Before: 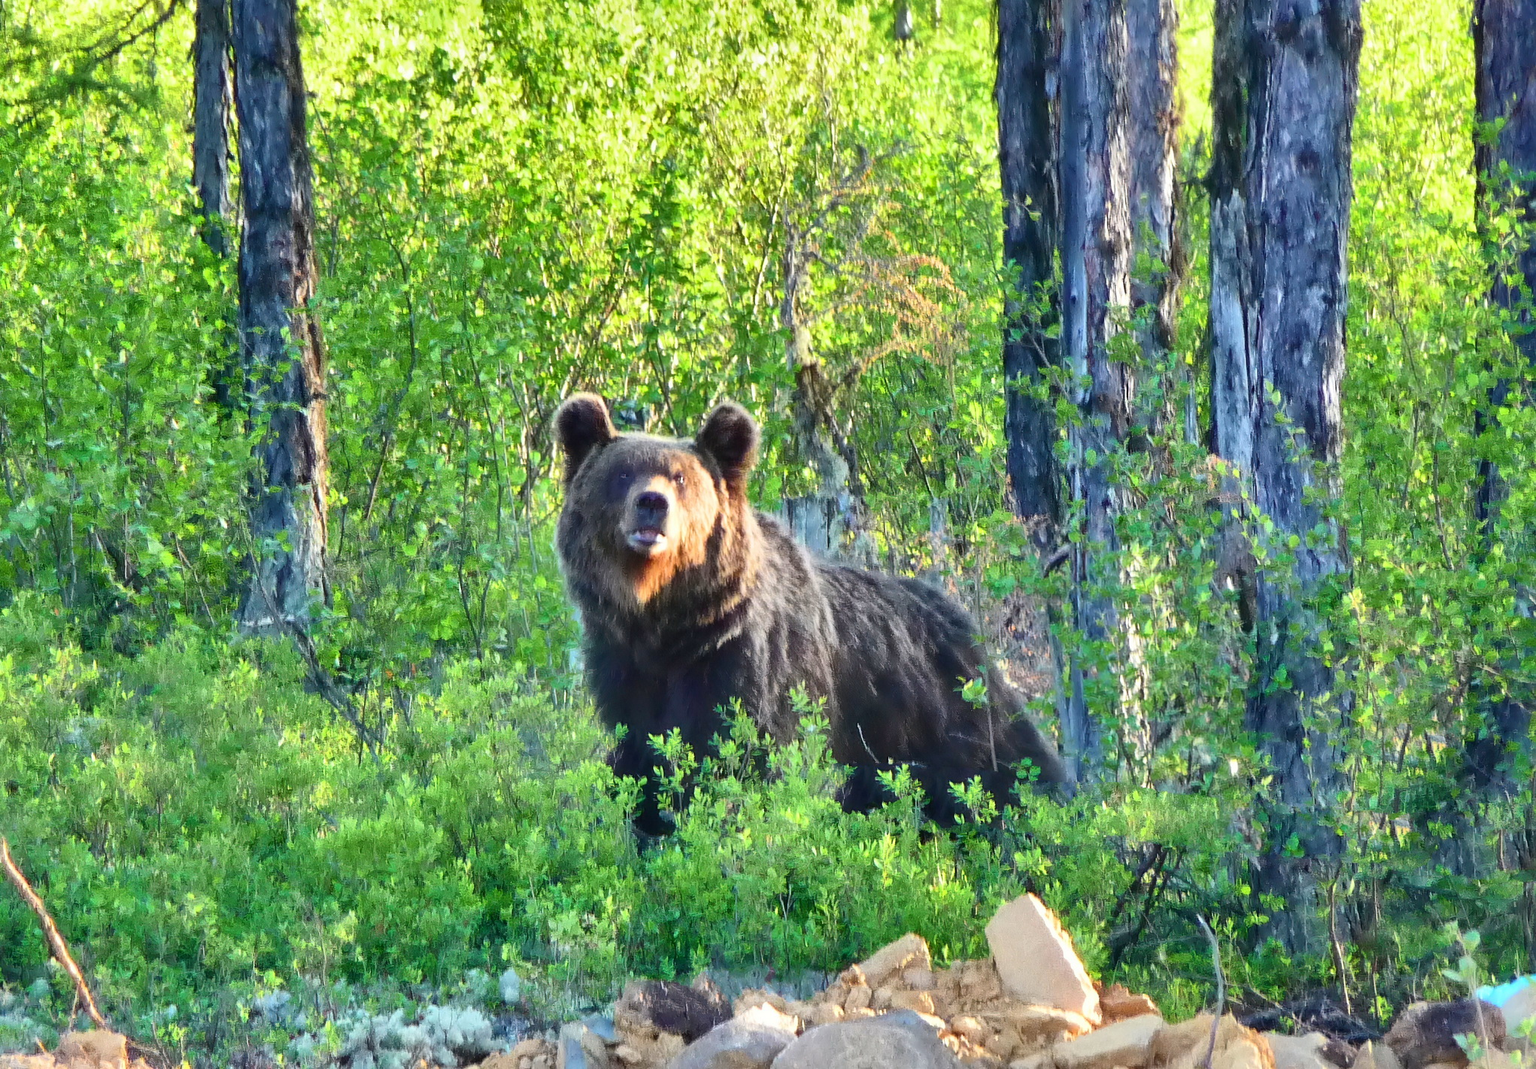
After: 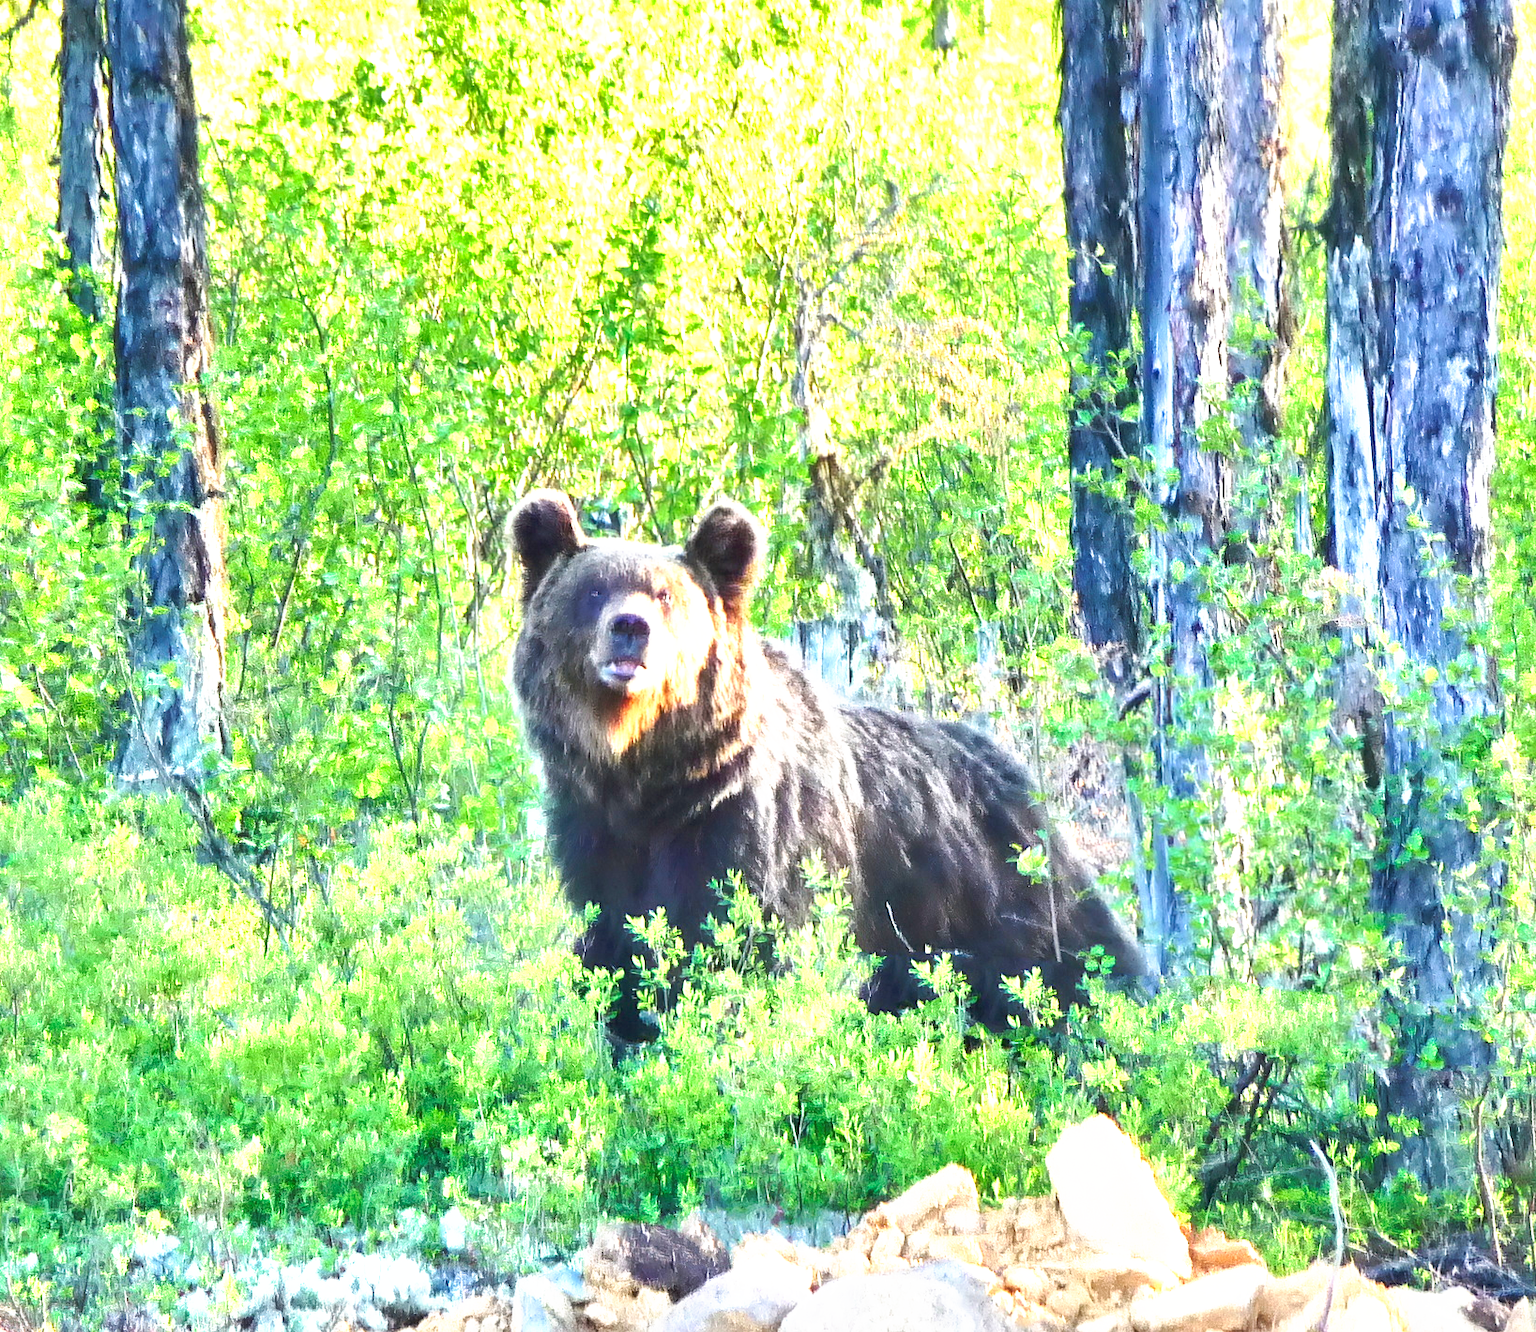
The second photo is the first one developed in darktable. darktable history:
tone curve: curves: ch0 [(0, 0) (0.003, 0.032) (0.011, 0.036) (0.025, 0.049) (0.044, 0.075) (0.069, 0.112) (0.1, 0.151) (0.136, 0.197) (0.177, 0.241) (0.224, 0.295) (0.277, 0.355) (0.335, 0.429) (0.399, 0.512) (0.468, 0.607) (0.543, 0.702) (0.623, 0.796) (0.709, 0.903) (0.801, 0.987) (0.898, 0.997) (1, 1)], preserve colors none
crop and rotate: left 9.597%, right 10.195%
exposure: exposure 0.6 EV, compensate highlight preservation false
